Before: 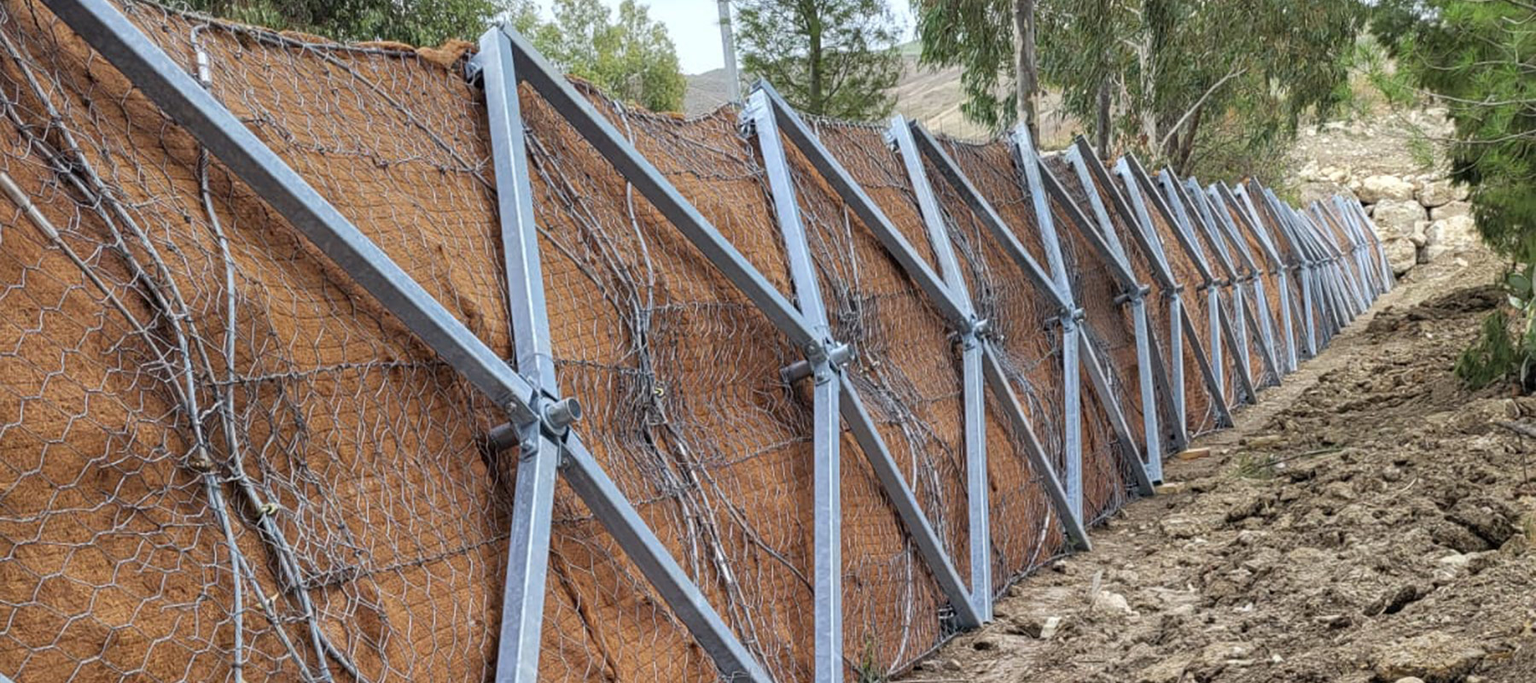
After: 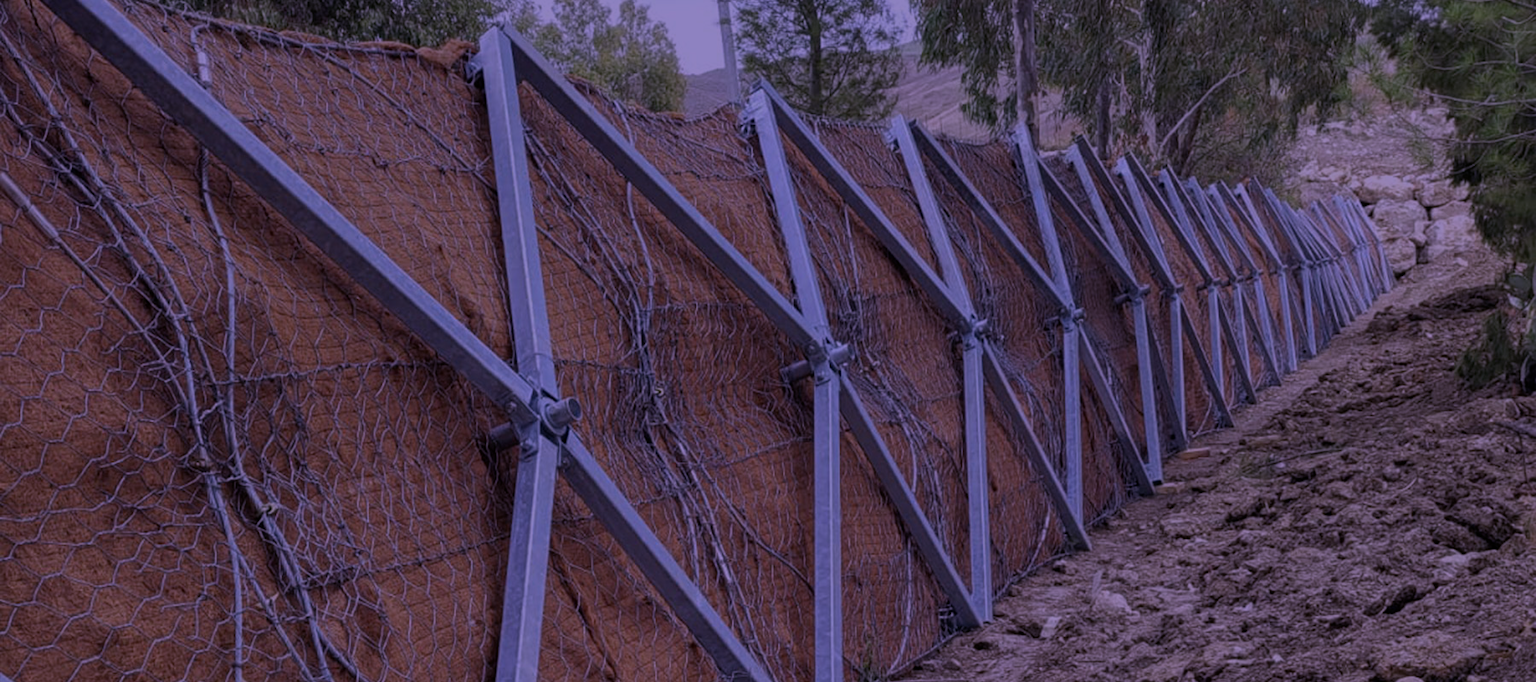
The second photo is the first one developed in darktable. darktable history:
white balance: red 1.009, blue 1.027
exposure: exposure -2.002 EV, compensate highlight preservation false
color calibration: output R [1.107, -0.012, -0.003, 0], output B [0, 0, 1.308, 0], illuminant custom, x 0.389, y 0.387, temperature 3838.64 K
